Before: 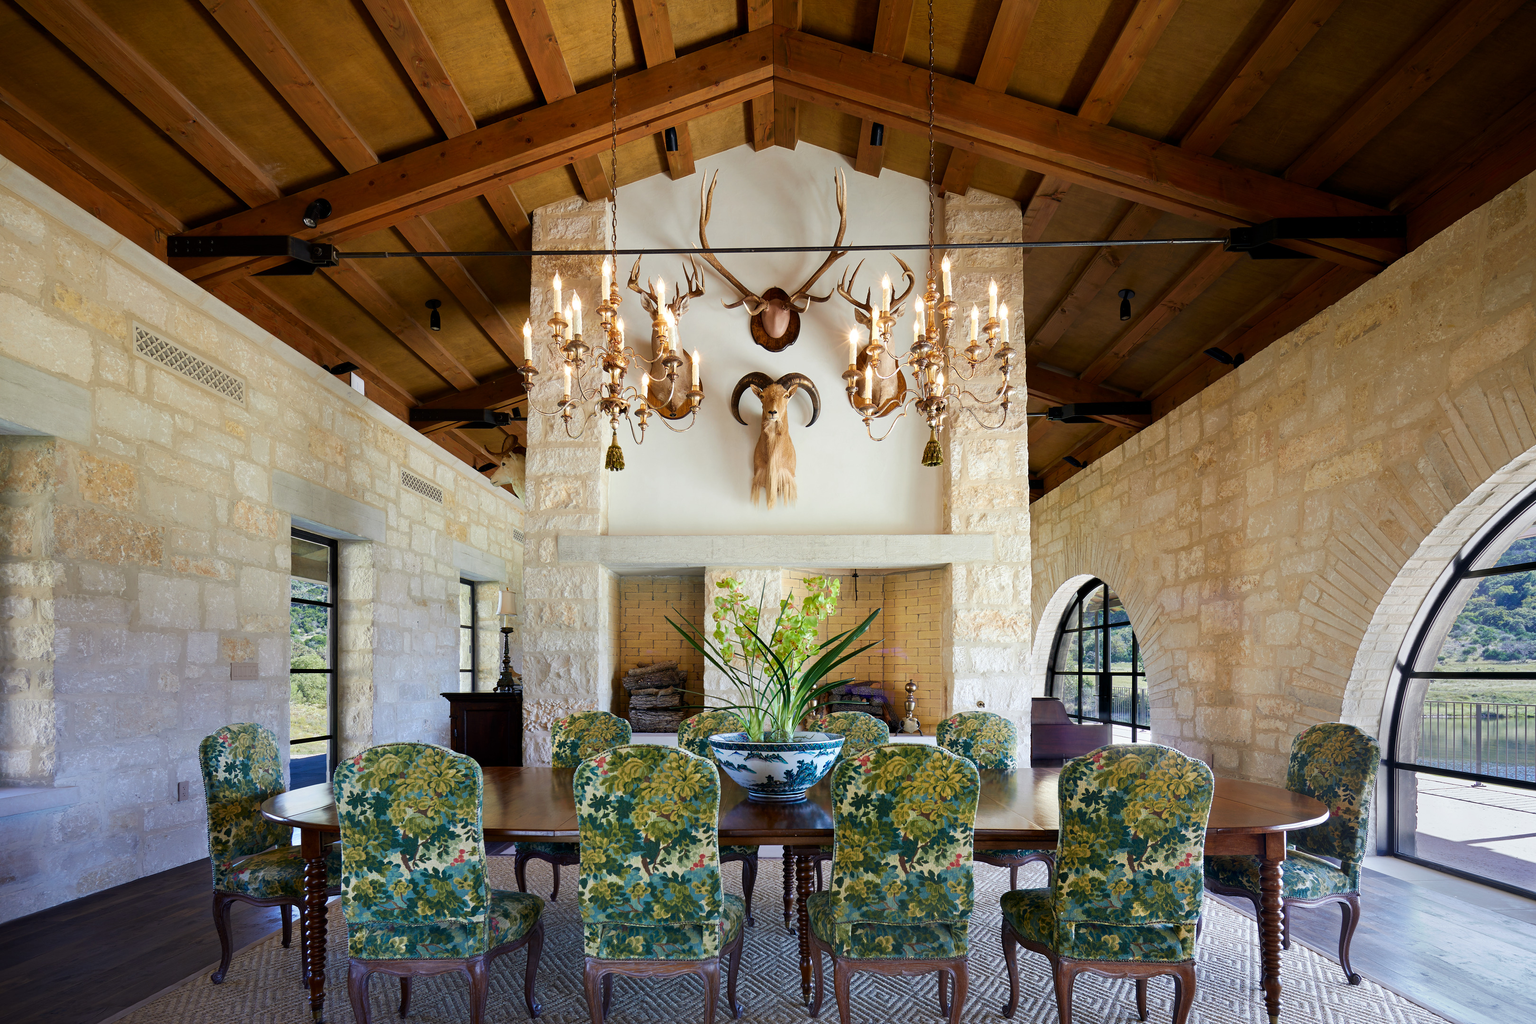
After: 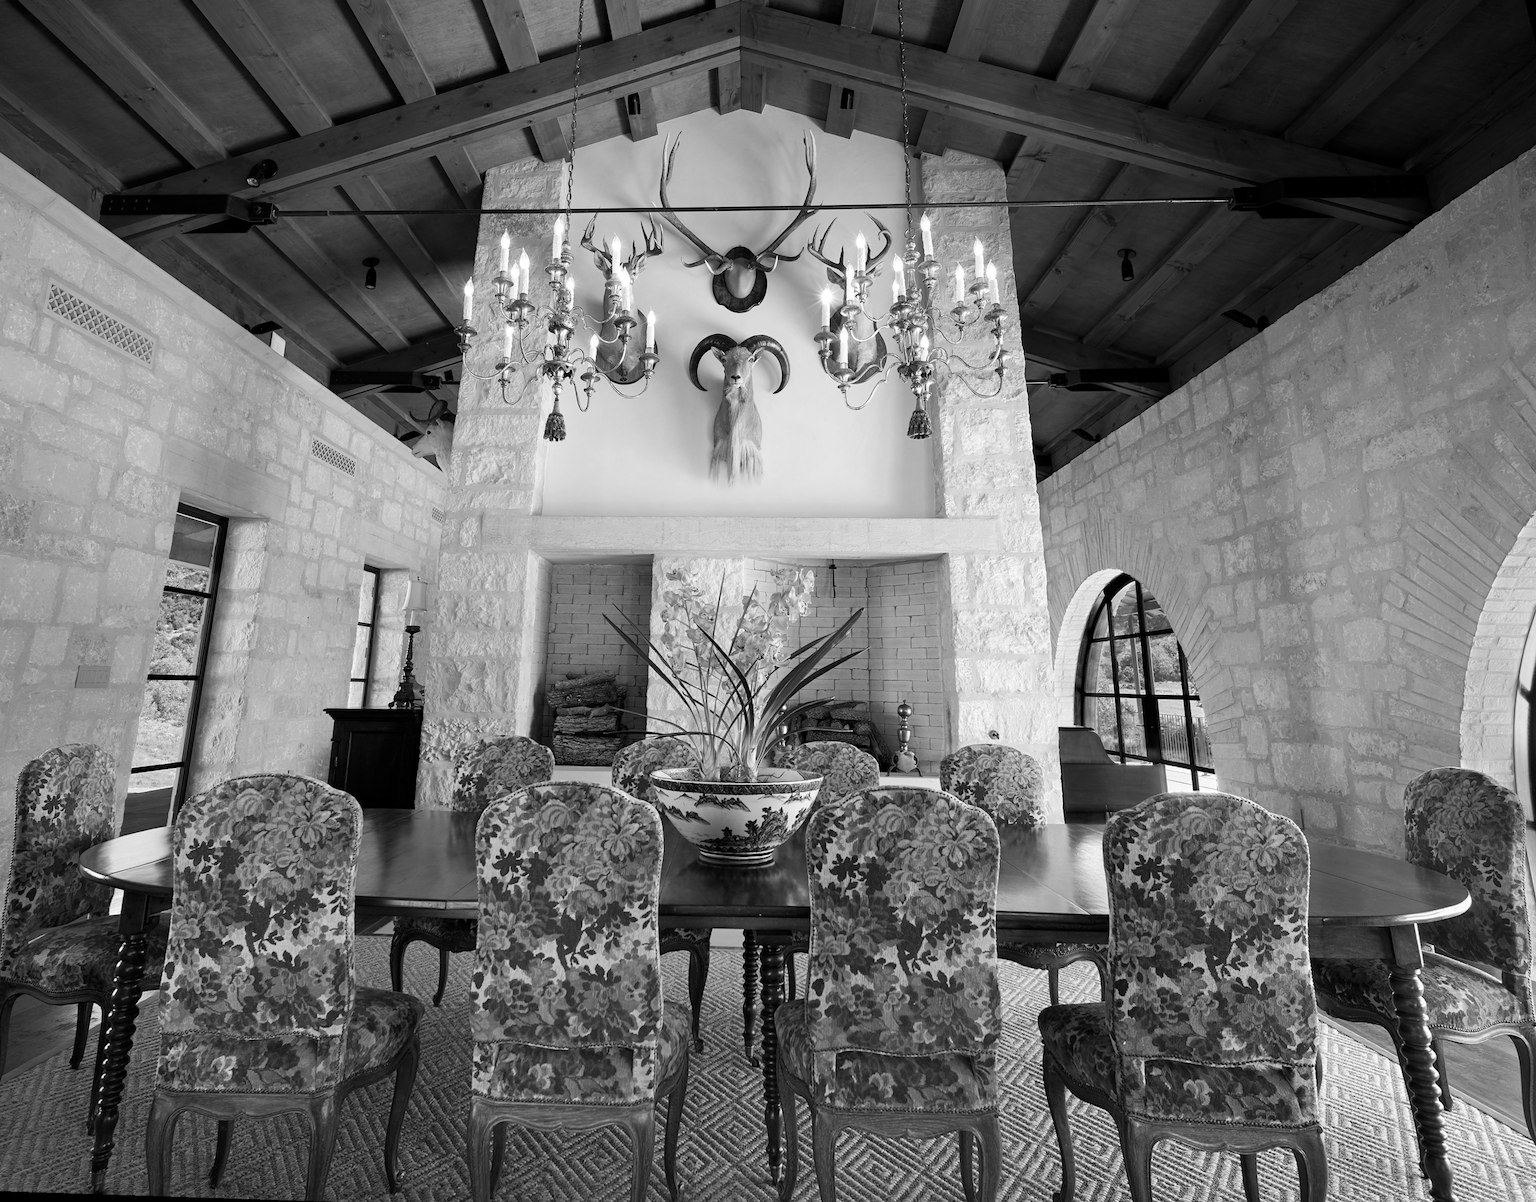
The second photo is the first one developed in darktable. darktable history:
monochrome: on, module defaults
color calibration: x 0.37, y 0.382, temperature 4313.32 K
rotate and perspective: rotation 0.72°, lens shift (vertical) -0.352, lens shift (horizontal) -0.051, crop left 0.152, crop right 0.859, crop top 0.019, crop bottom 0.964
